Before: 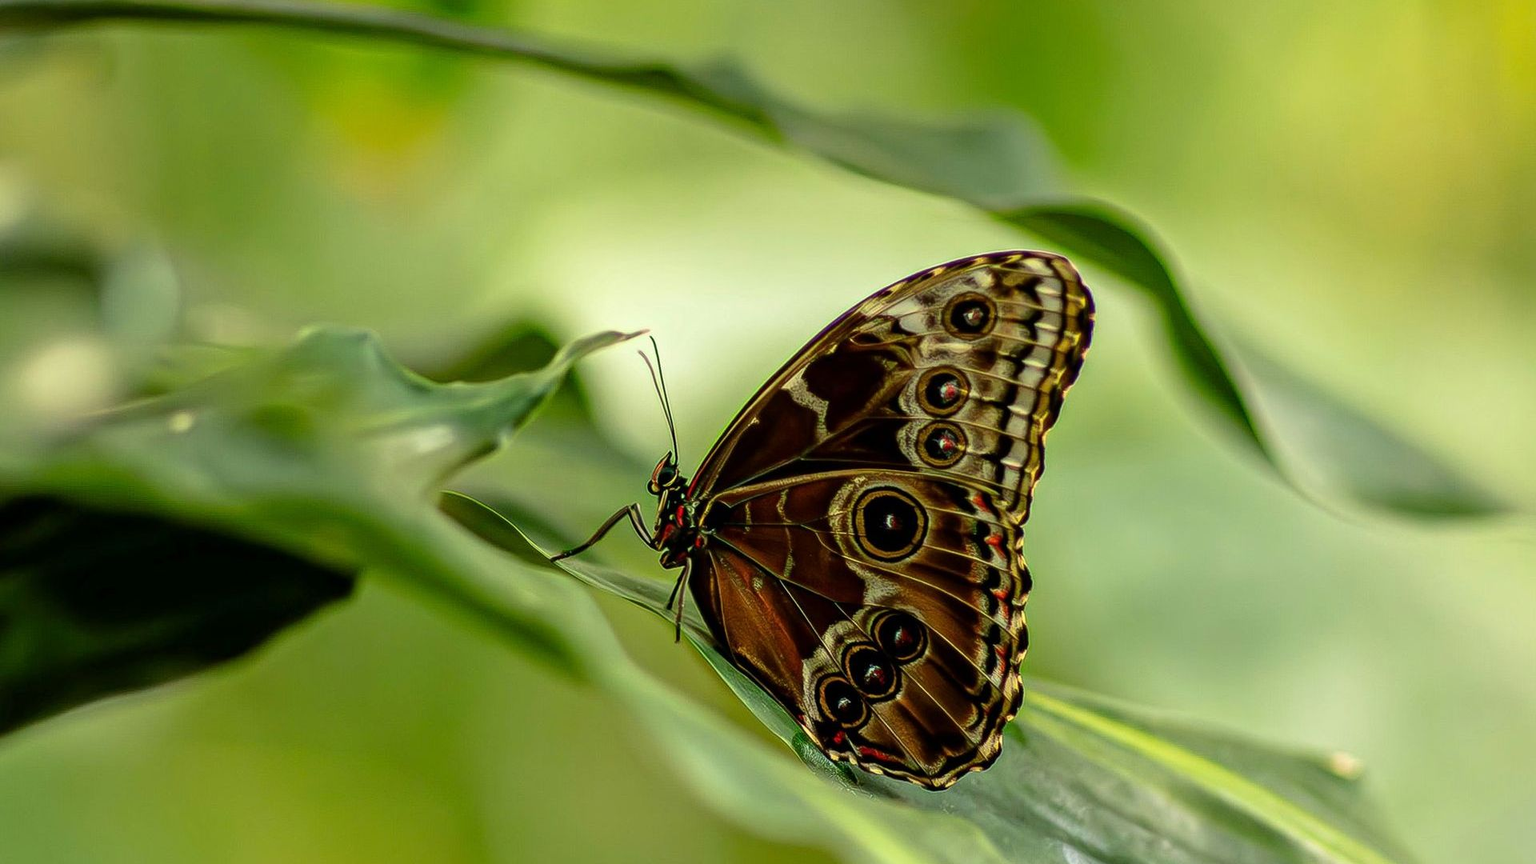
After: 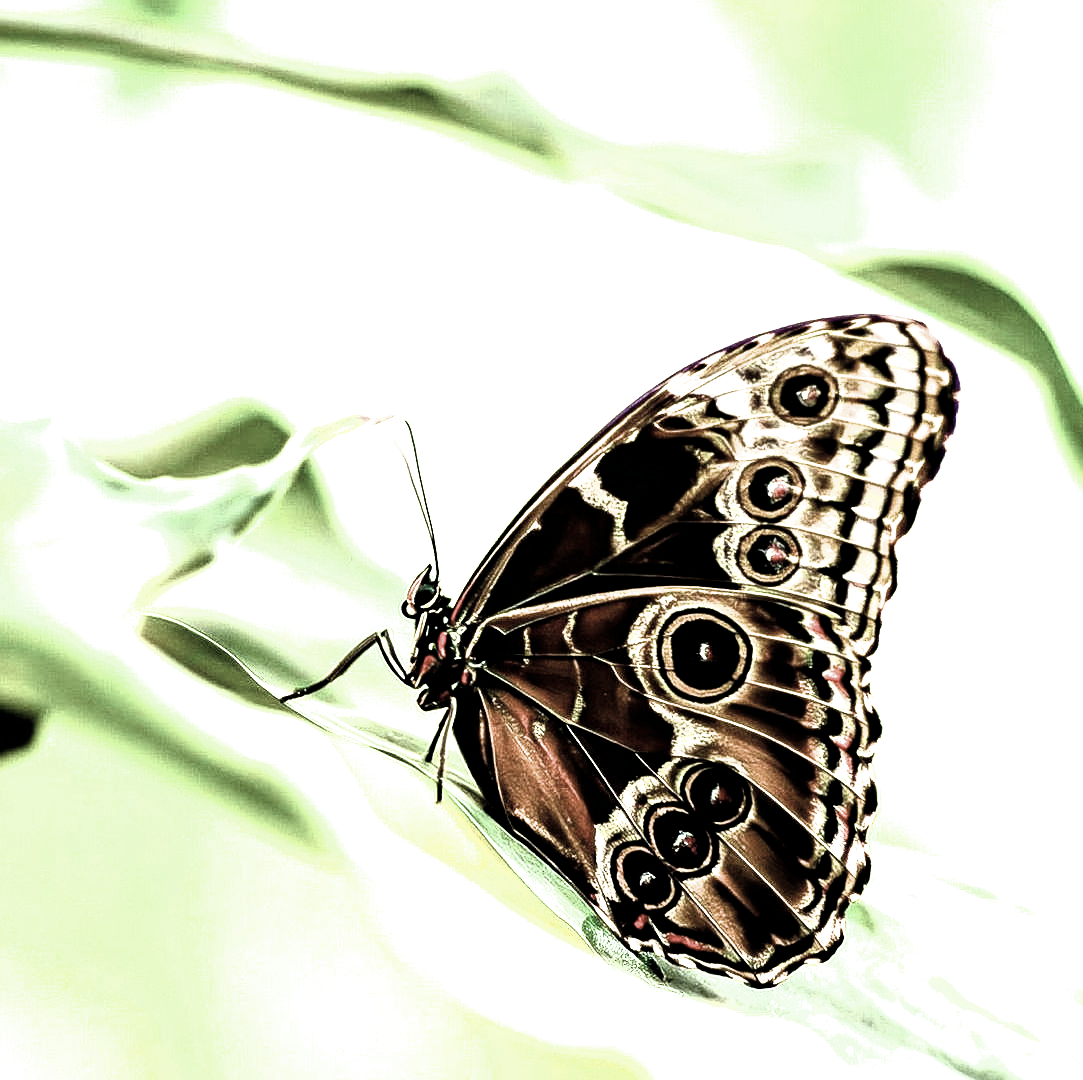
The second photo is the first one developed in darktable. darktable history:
exposure: black level correction 0.001, exposure 1.844 EV, compensate highlight preservation false
crop: left 21.268%, right 22.3%
filmic rgb: black relative exposure -8.25 EV, white relative exposure 2.23 EV, threshold 5.97 EV, hardness 7.17, latitude 86.24%, contrast 1.7, highlights saturation mix -3.94%, shadows ↔ highlights balance -2.88%, enable highlight reconstruction true
sharpen: amount 0.204
color correction: highlights b* 0.064, saturation 0.55
